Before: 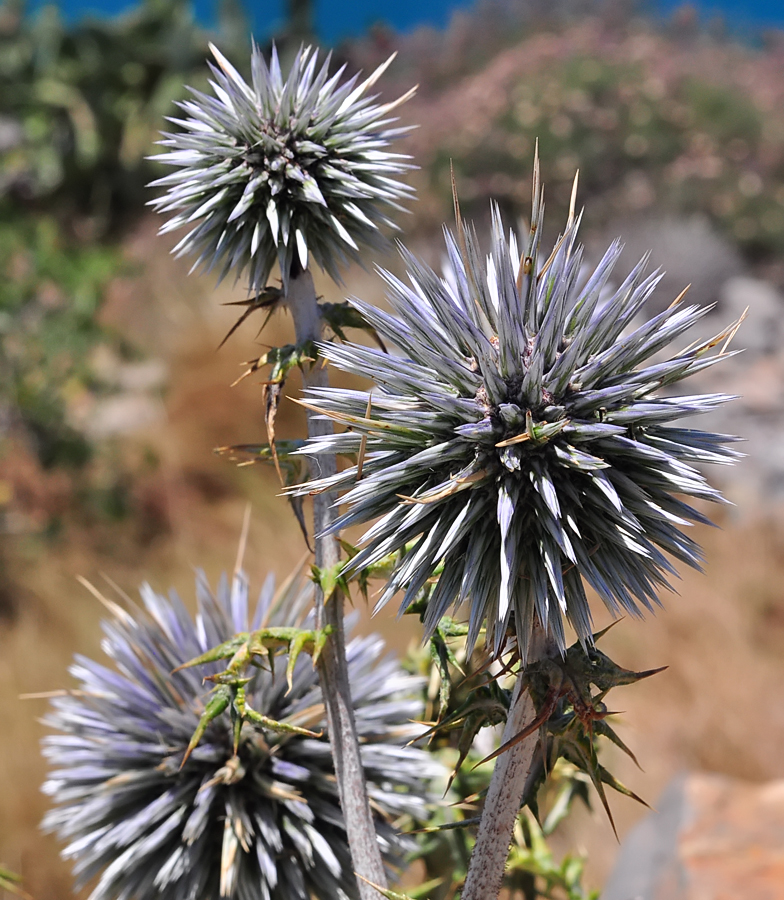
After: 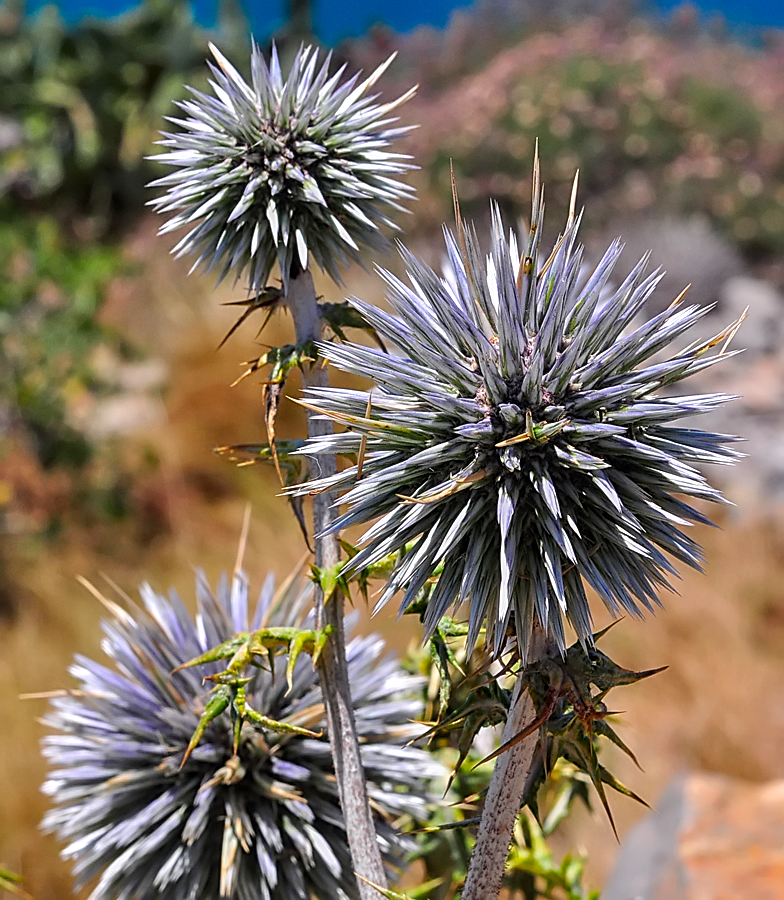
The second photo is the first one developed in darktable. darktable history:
local contrast: on, module defaults
sharpen: on, module defaults
color balance rgb: perceptual saturation grading › global saturation 30.612%, global vibrance 11.872%
